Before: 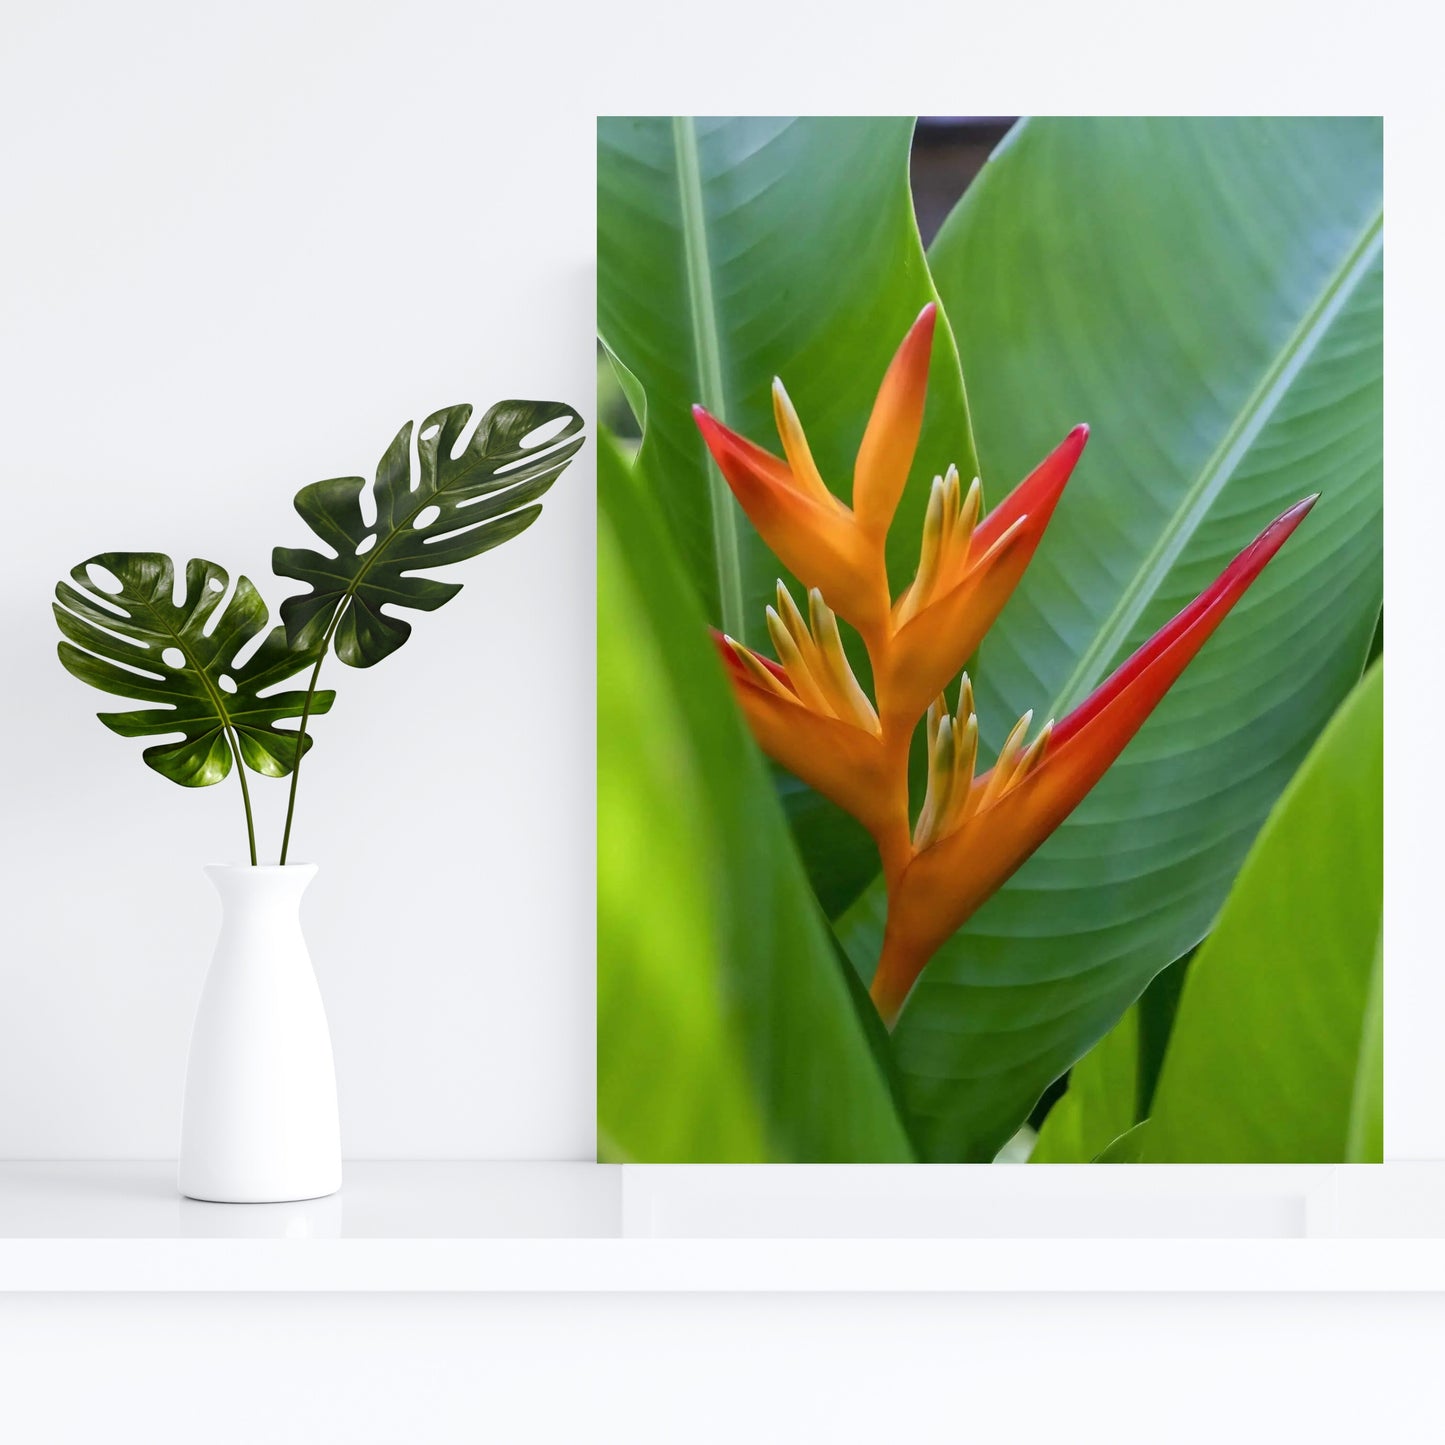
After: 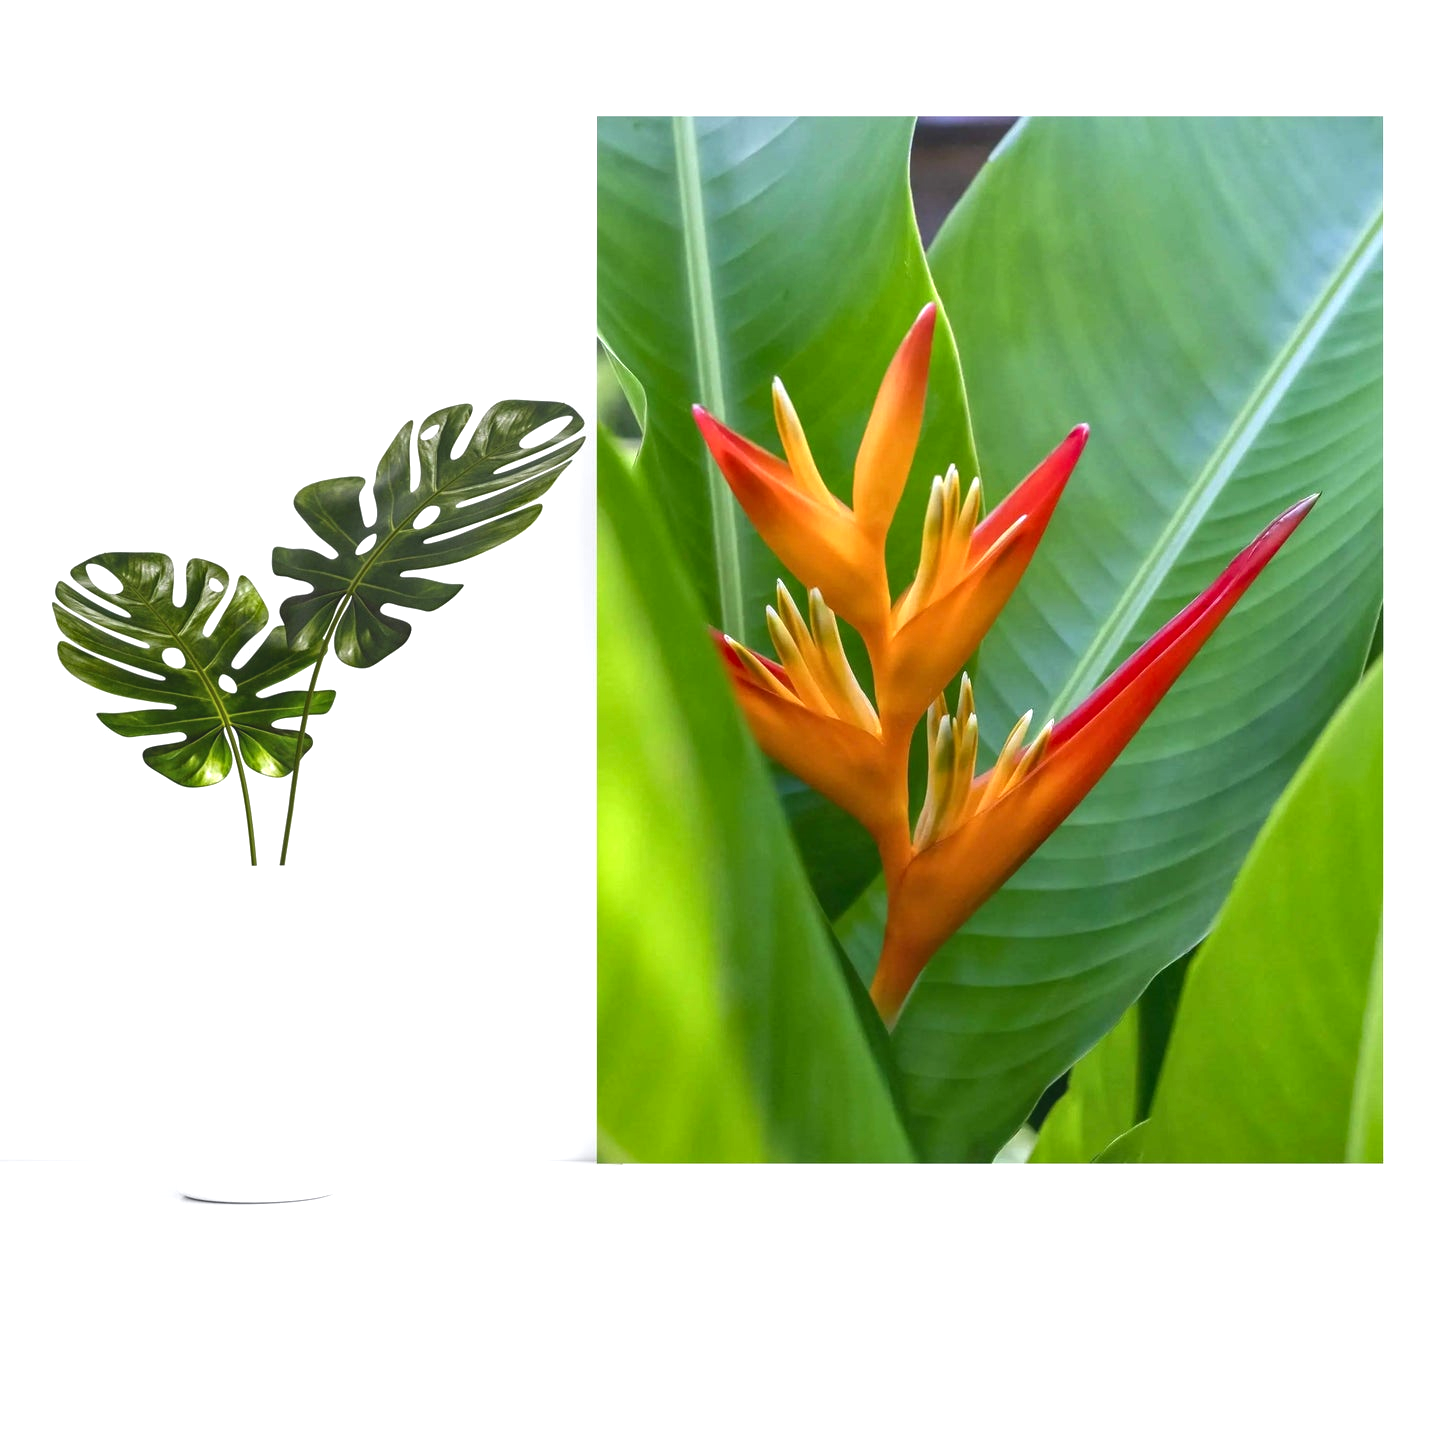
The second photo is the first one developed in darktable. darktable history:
local contrast: detail 110%
exposure: exposure 0.563 EV, compensate highlight preservation false
contrast brightness saturation: brightness -0.1
